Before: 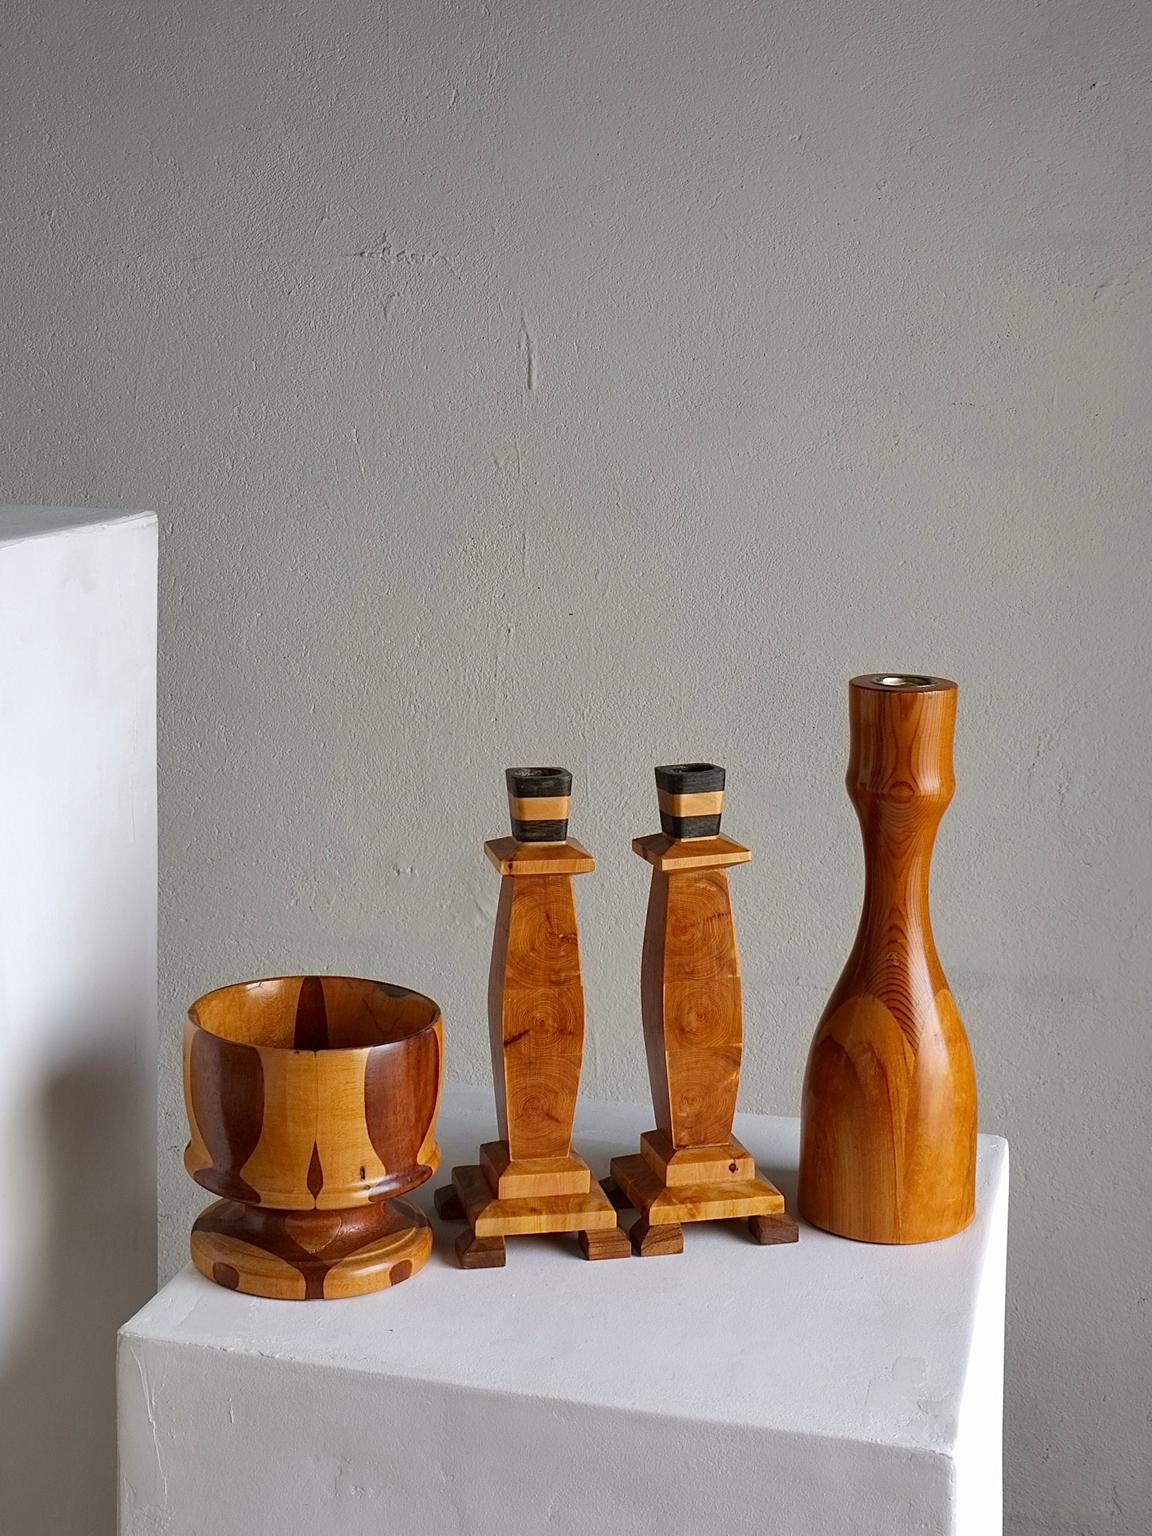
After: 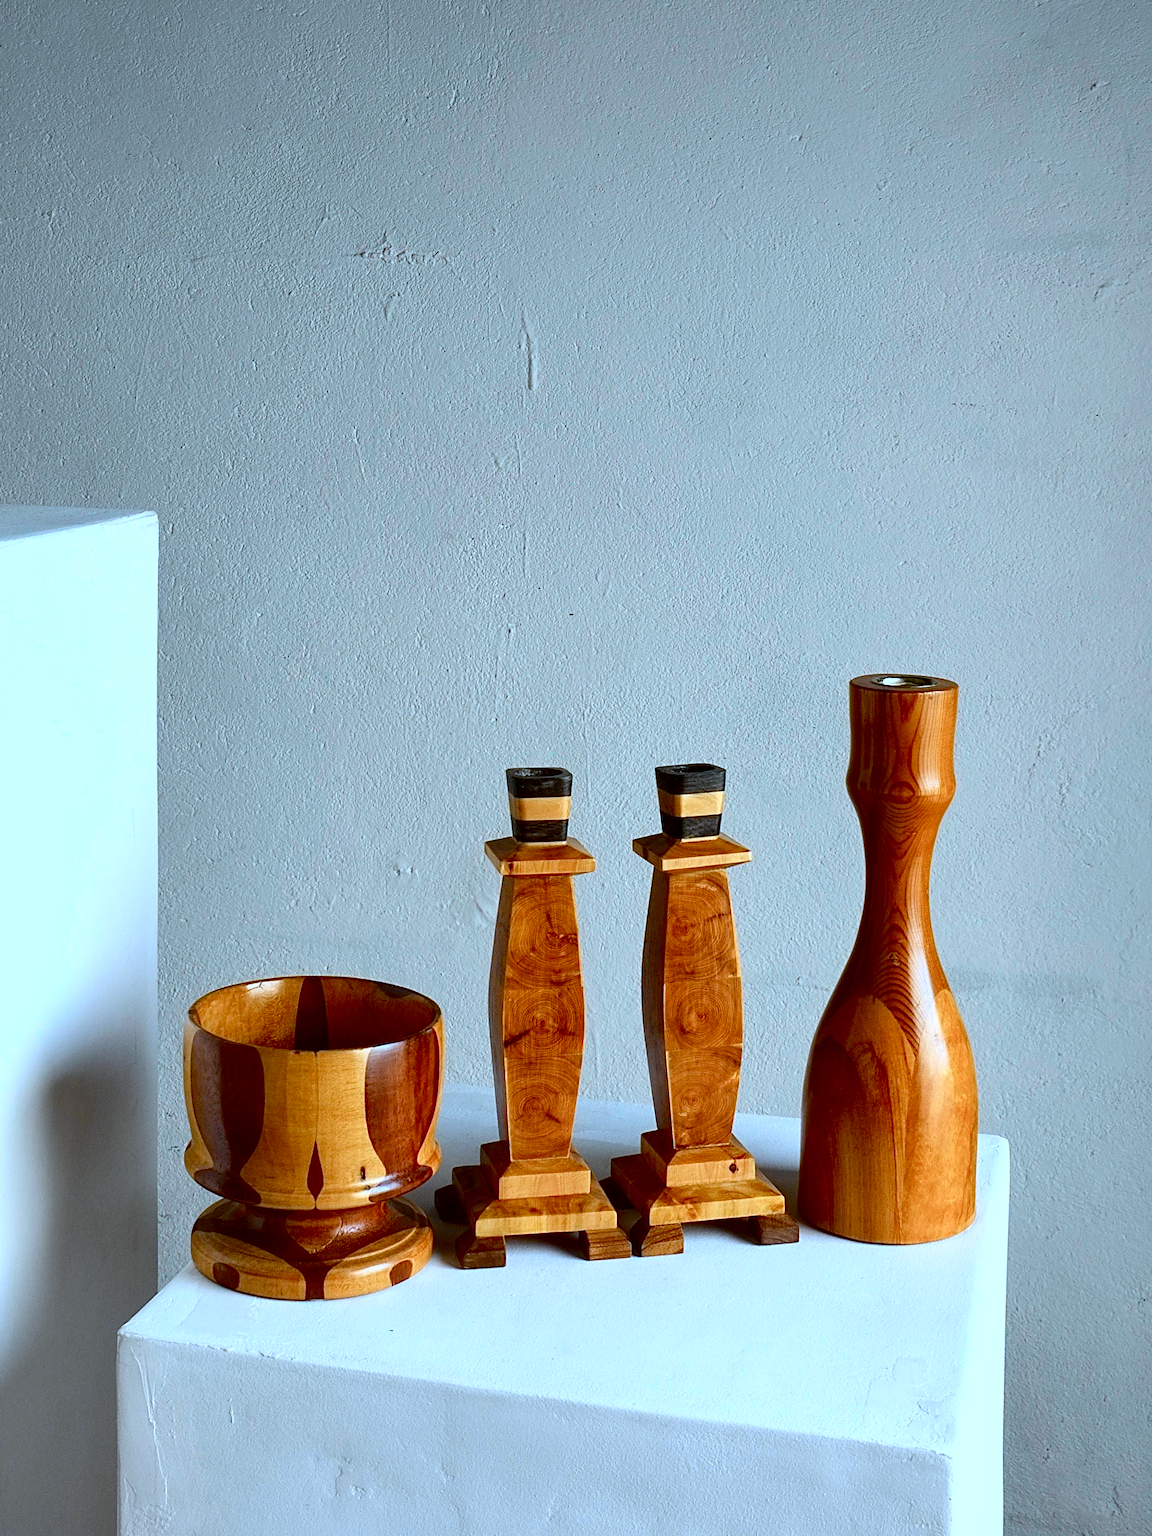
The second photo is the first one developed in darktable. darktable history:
color correction: highlights a* -9.73, highlights b* -21.22
exposure: black level correction 0.012, compensate highlight preservation false
tone curve: curves: ch0 [(0, 0.018) (0.162, 0.128) (0.434, 0.478) (0.667, 0.785) (0.819, 0.943) (1, 0.991)]; ch1 [(0, 0) (0.402, 0.36) (0.476, 0.449) (0.506, 0.505) (0.523, 0.518) (0.582, 0.586) (0.641, 0.668) (0.7, 0.741) (1, 1)]; ch2 [(0, 0) (0.416, 0.403) (0.483, 0.472) (0.503, 0.505) (0.521, 0.519) (0.547, 0.561) (0.597, 0.643) (0.699, 0.759) (0.997, 0.858)], color space Lab, independent channels
local contrast: highlights 100%, shadows 100%, detail 120%, midtone range 0.2
